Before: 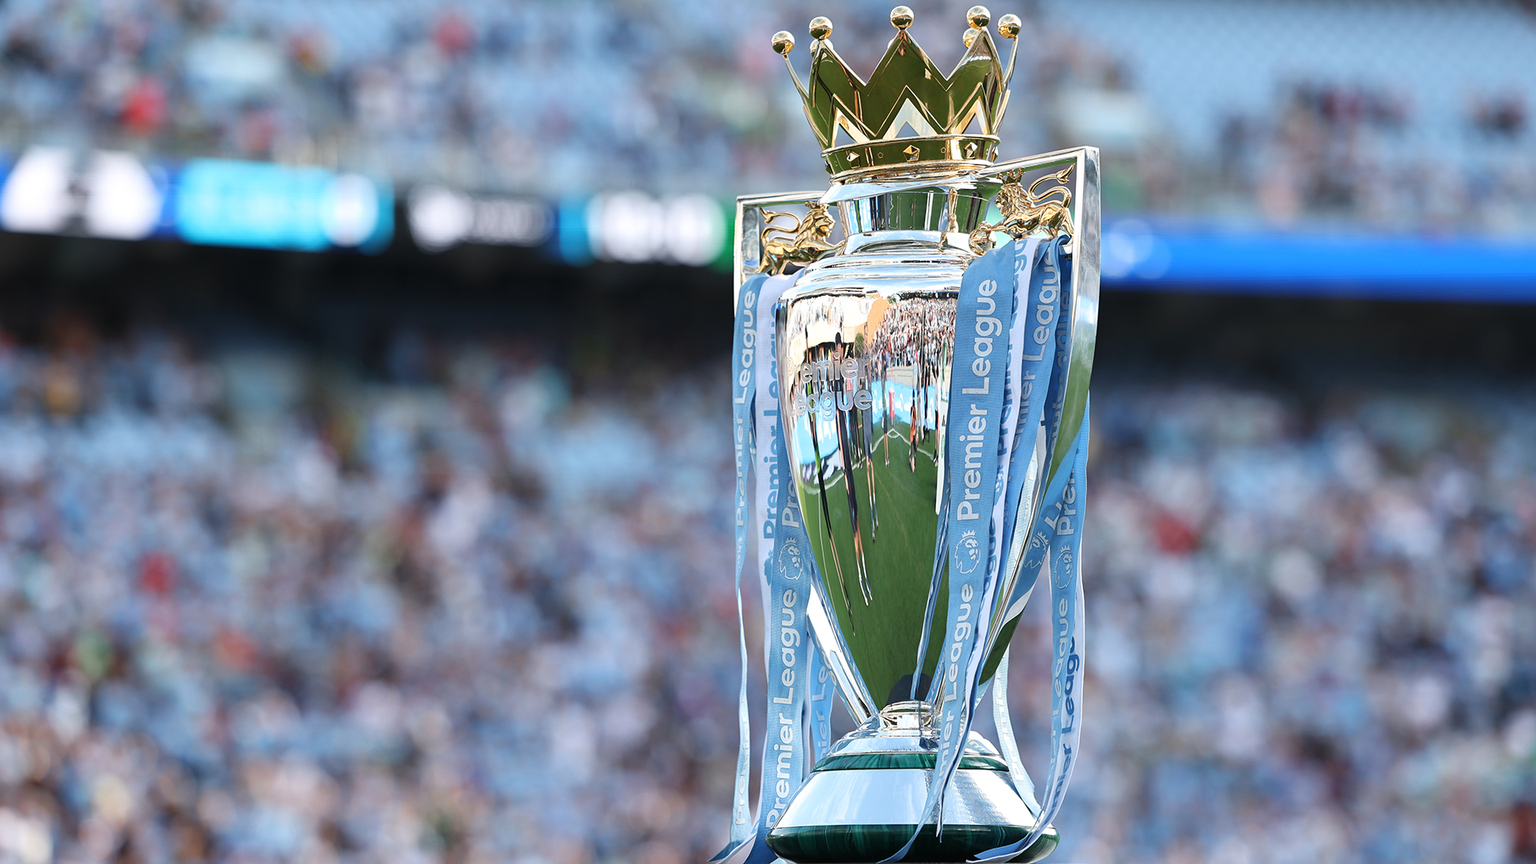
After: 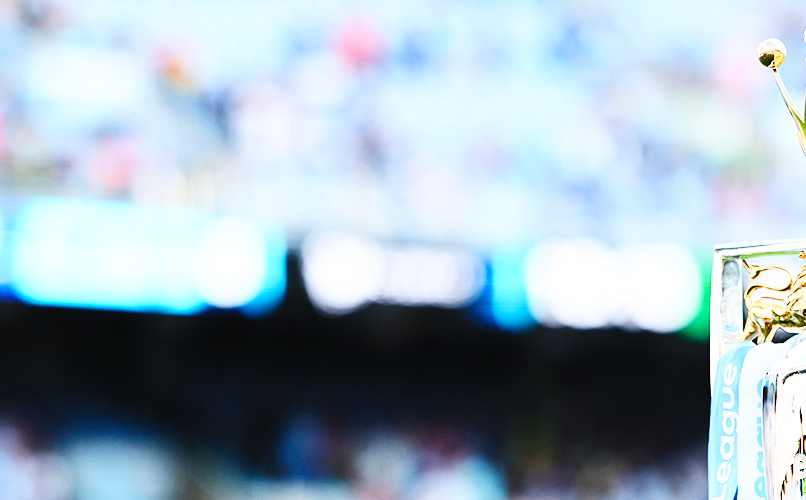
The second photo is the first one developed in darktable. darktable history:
crop and rotate: left 10.817%, top 0.062%, right 47.194%, bottom 53.626%
contrast brightness saturation: contrast 0.2, brightness 0.15, saturation 0.14
base curve: curves: ch0 [(0, 0) (0, 0) (0.002, 0.001) (0.008, 0.003) (0.019, 0.011) (0.037, 0.037) (0.064, 0.11) (0.102, 0.232) (0.152, 0.379) (0.216, 0.524) (0.296, 0.665) (0.394, 0.789) (0.512, 0.881) (0.651, 0.945) (0.813, 0.986) (1, 1)], preserve colors none
